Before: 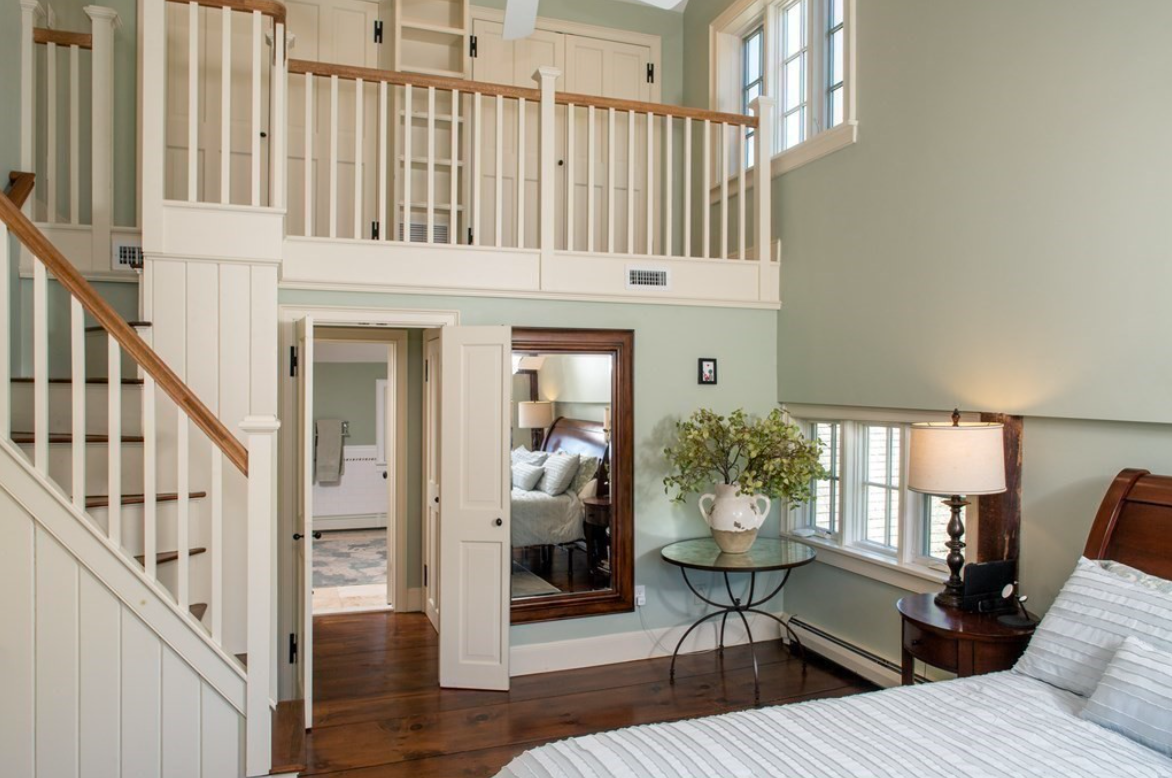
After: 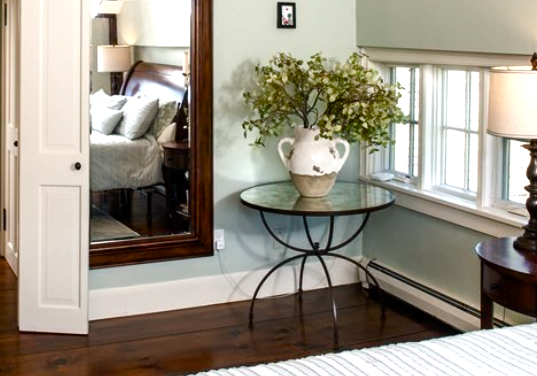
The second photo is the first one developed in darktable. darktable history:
tone equalizer: -8 EV -0.75 EV, -7 EV -0.7 EV, -6 EV -0.6 EV, -5 EV -0.4 EV, -3 EV 0.4 EV, -2 EV 0.6 EV, -1 EV 0.7 EV, +0 EV 0.75 EV, edges refinement/feathering 500, mask exposure compensation -1.57 EV, preserve details no
crop: left 35.976%, top 45.819%, right 18.162%, bottom 5.807%
white balance: red 1, blue 1
color balance rgb: perceptual saturation grading › global saturation 20%, perceptual saturation grading › highlights -50%, perceptual saturation grading › shadows 30%
